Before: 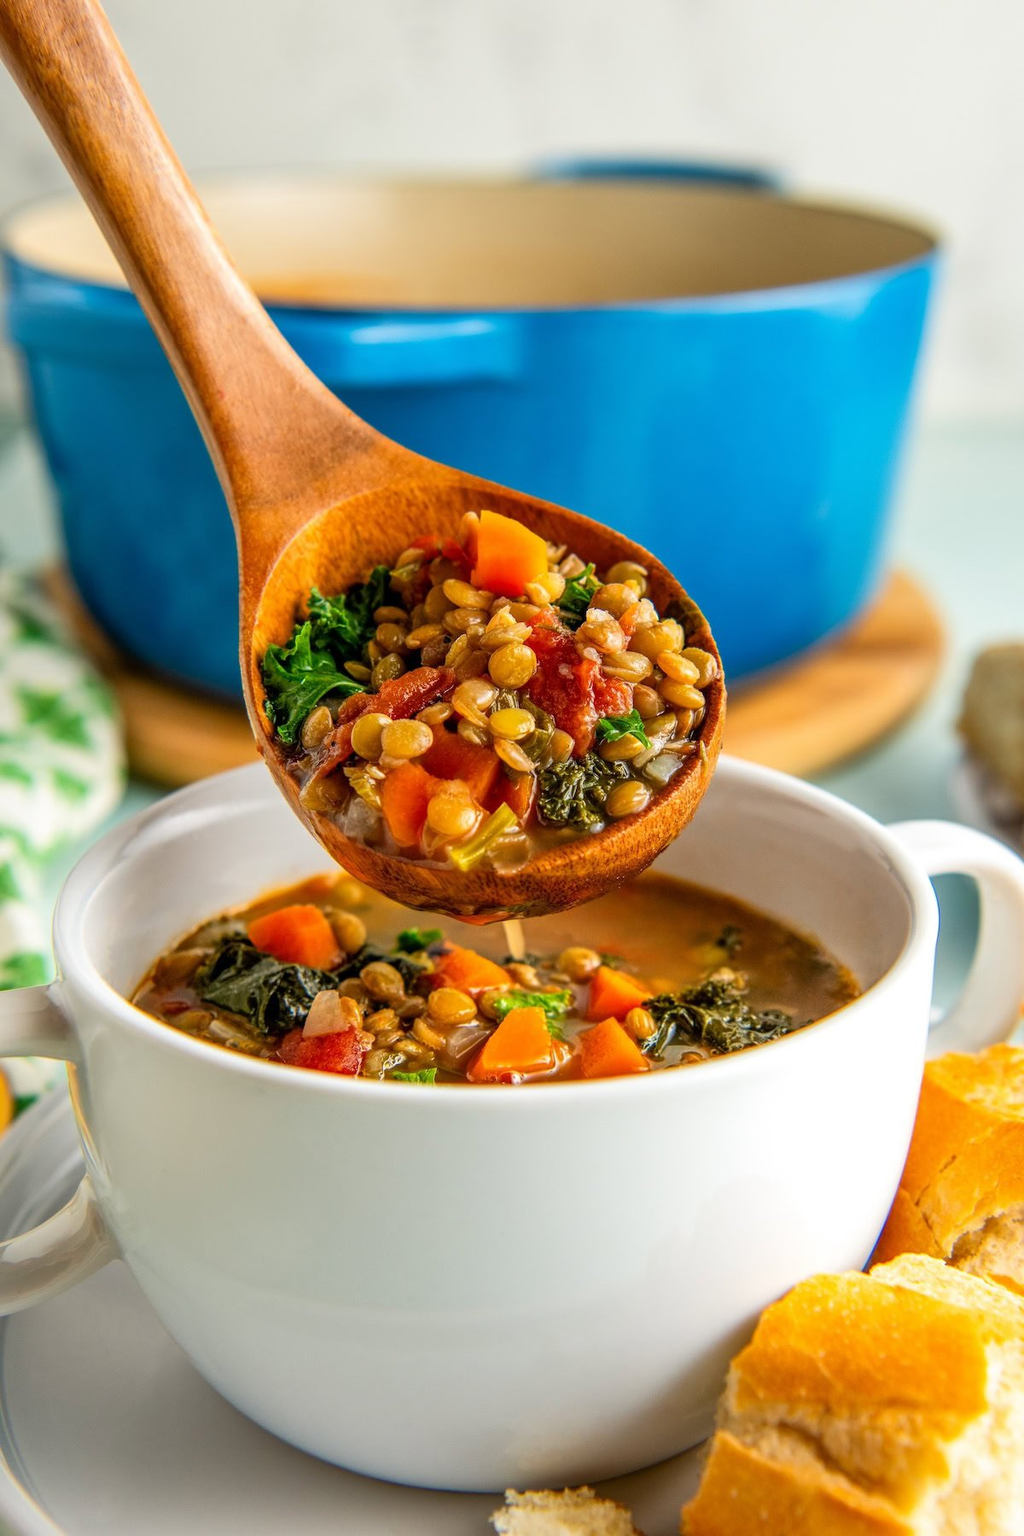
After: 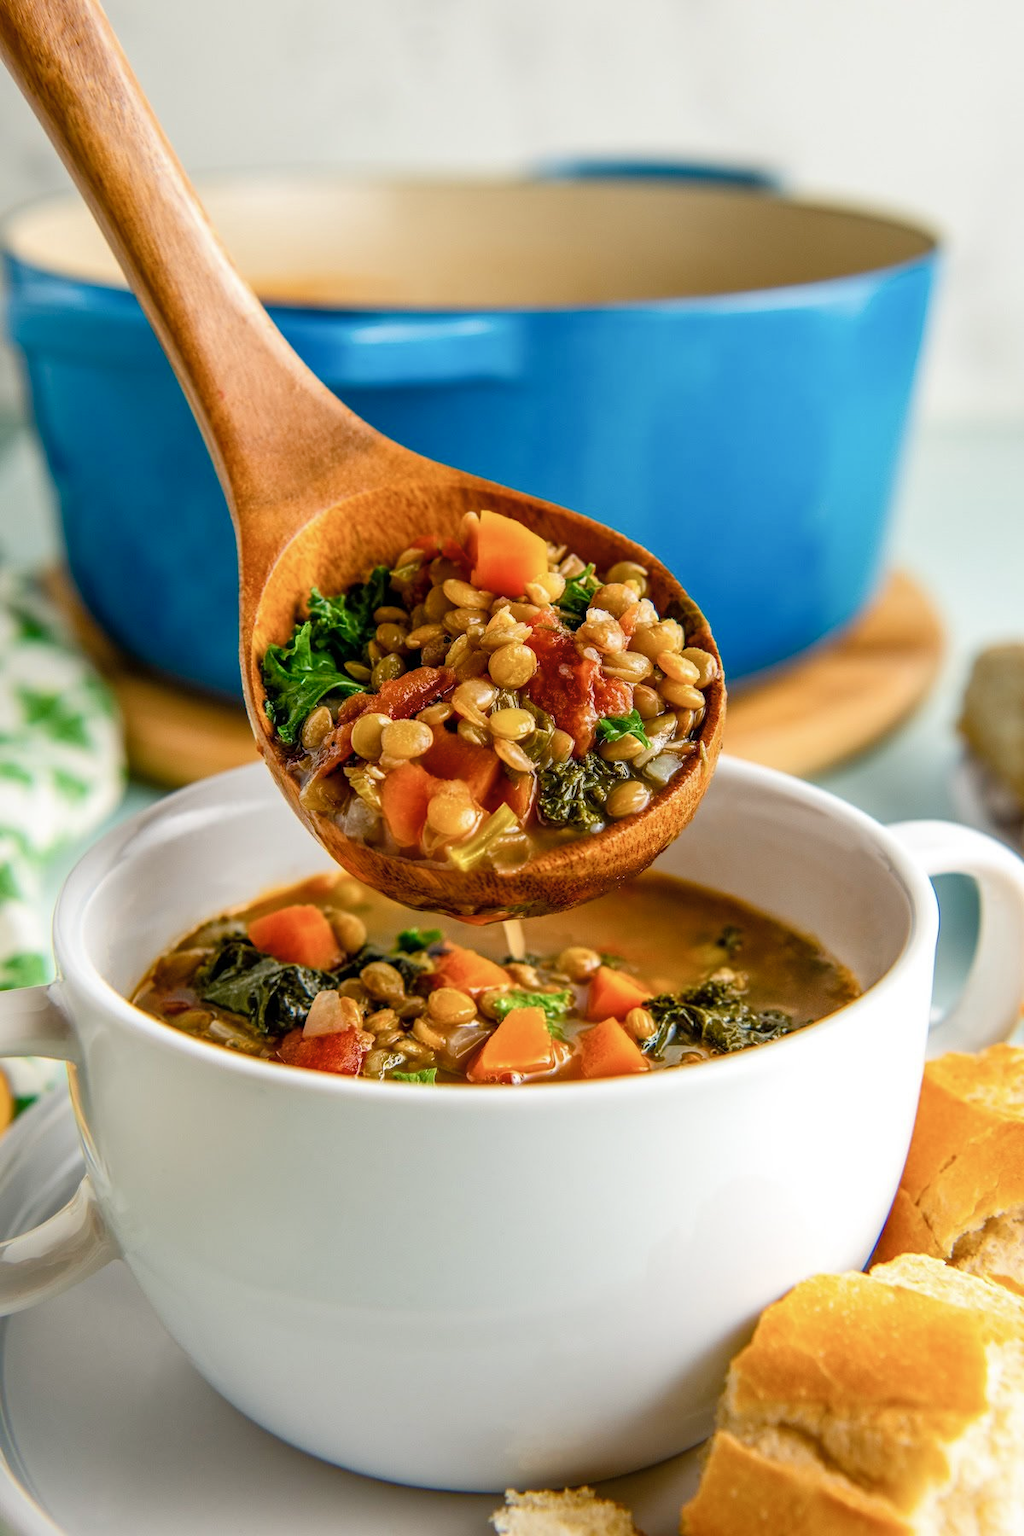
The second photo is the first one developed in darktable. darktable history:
contrast brightness saturation: saturation -0.159
color balance rgb: shadows lift › chroma 1.016%, shadows lift › hue 240.7°, perceptual saturation grading › global saturation 20%, perceptual saturation grading › highlights -24.756%, perceptual saturation grading › shadows 24.162%
